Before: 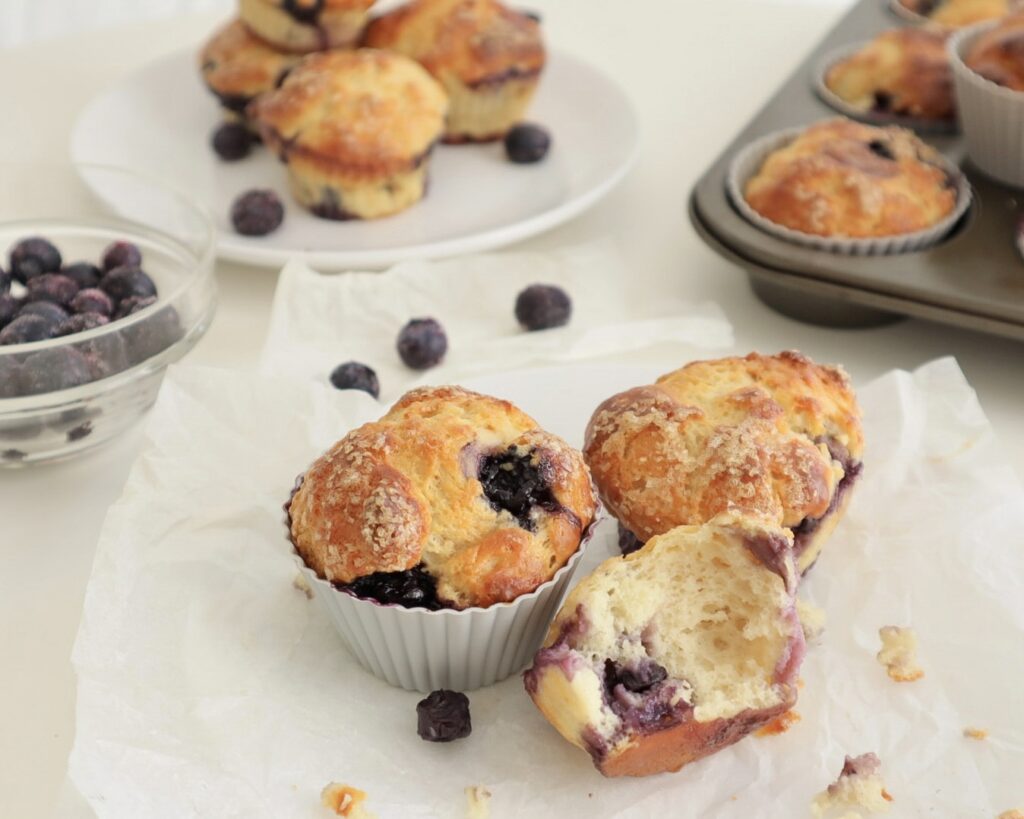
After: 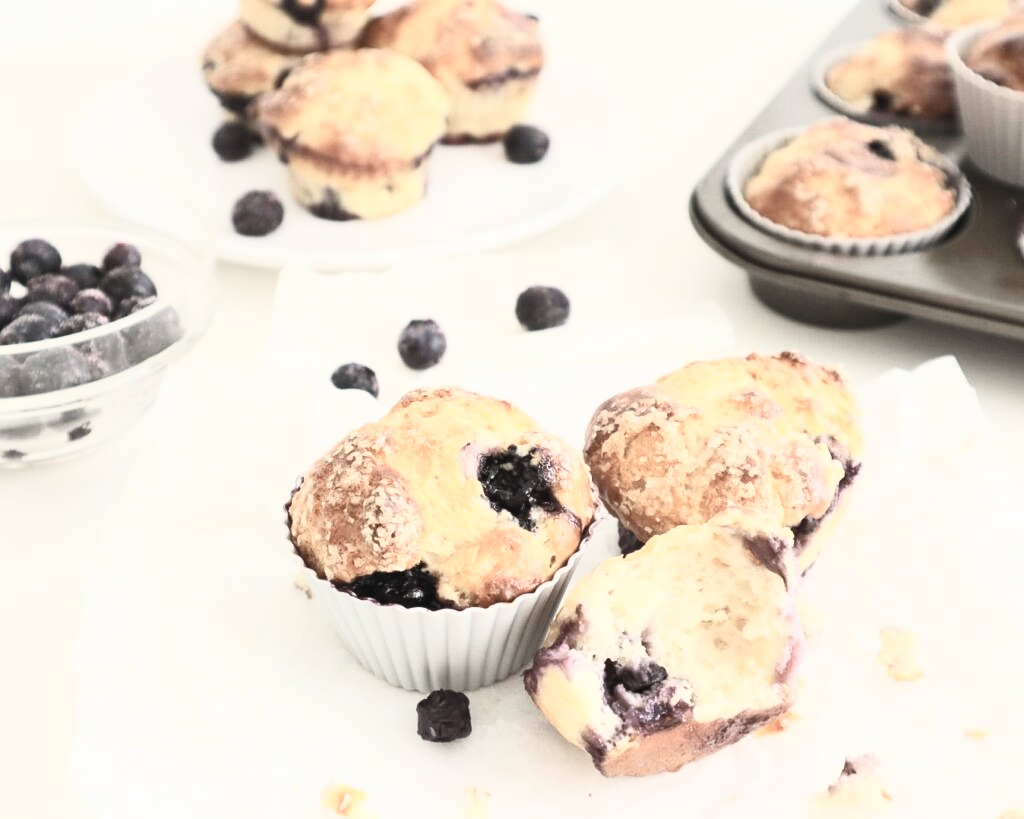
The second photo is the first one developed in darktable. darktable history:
tone equalizer: on, module defaults
contrast brightness saturation: contrast 0.57, brightness 0.57, saturation -0.34
